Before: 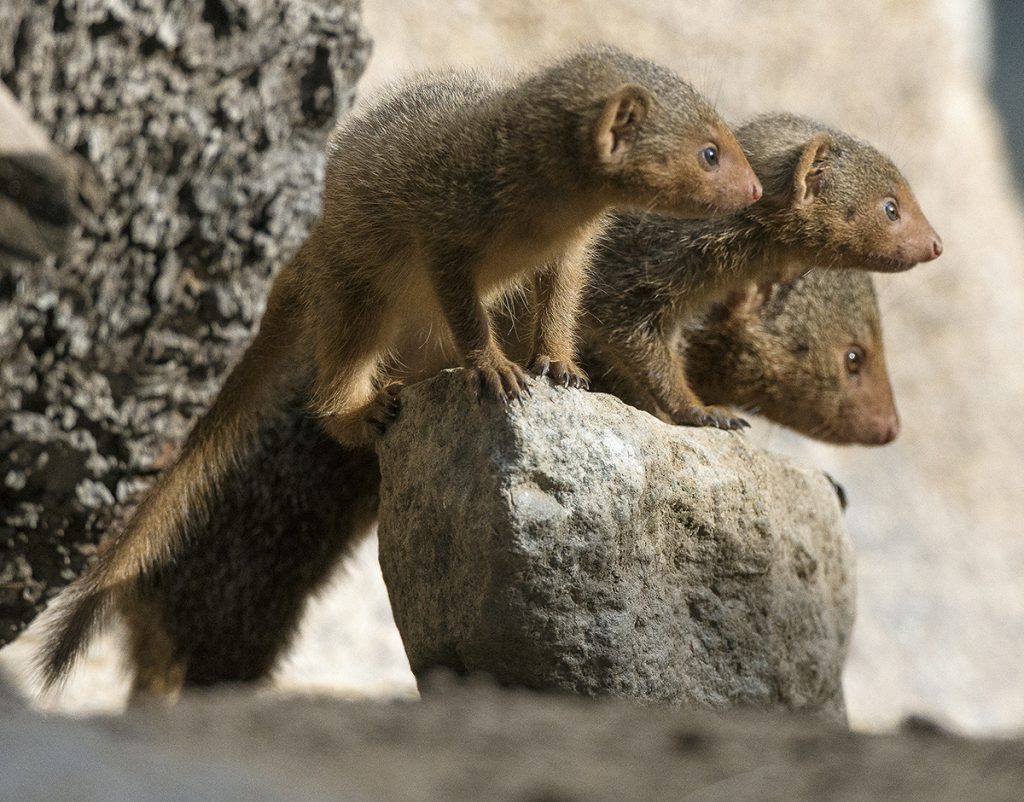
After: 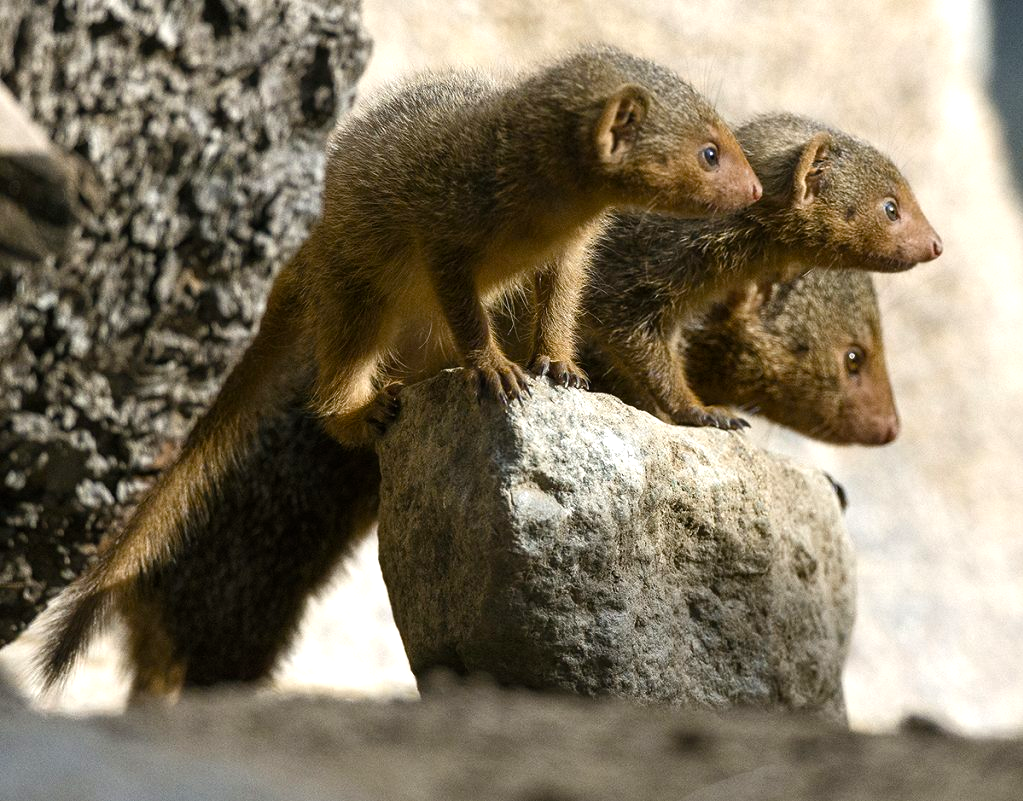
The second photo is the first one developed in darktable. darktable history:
color balance rgb: shadows lift › luminance -20%, power › hue 72.24°, highlights gain › luminance 15%, global offset › hue 171.6°, perceptual saturation grading › global saturation 14.09%, perceptual saturation grading › highlights -25%, perceptual saturation grading › shadows 25%, global vibrance 25%, contrast 10%
